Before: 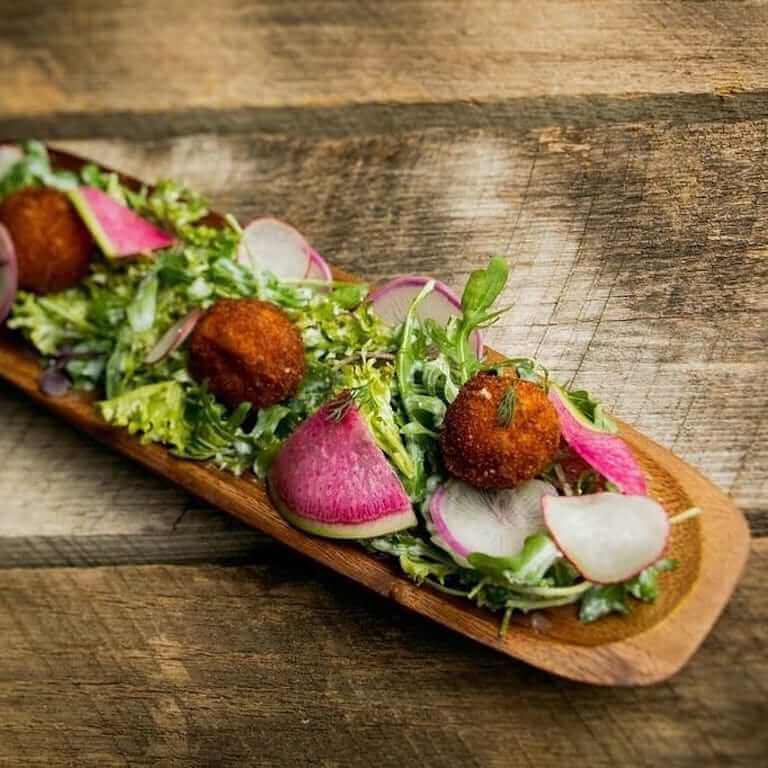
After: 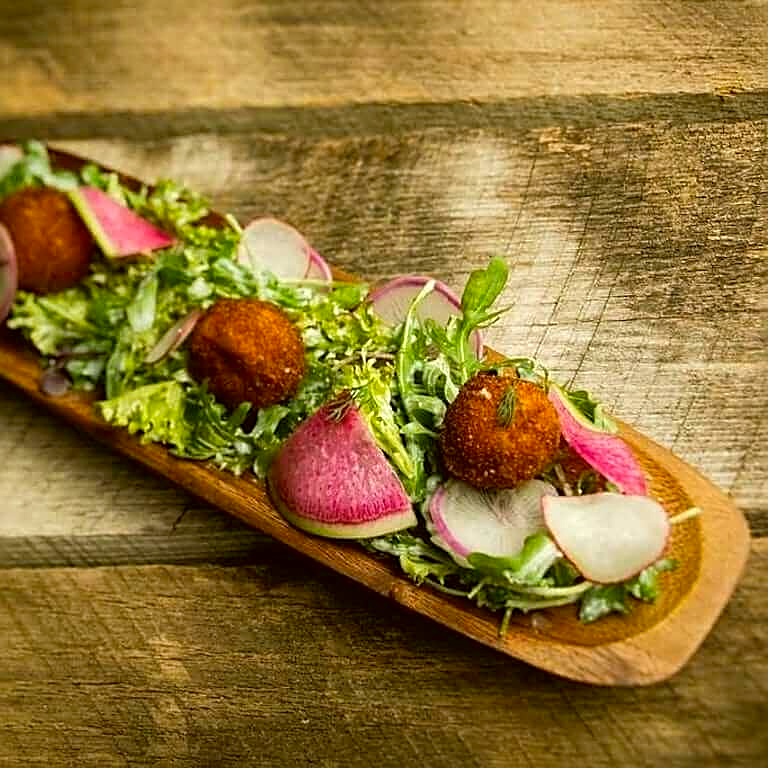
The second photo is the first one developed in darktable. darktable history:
sharpen: on, module defaults
color correction: highlights a* -1.3, highlights b* 10.38, shadows a* 0.435, shadows b* 19.09
exposure: exposure 0.223 EV, compensate exposure bias true, compensate highlight preservation false
shadows and highlights: shadows 25.46, highlights -25.08
